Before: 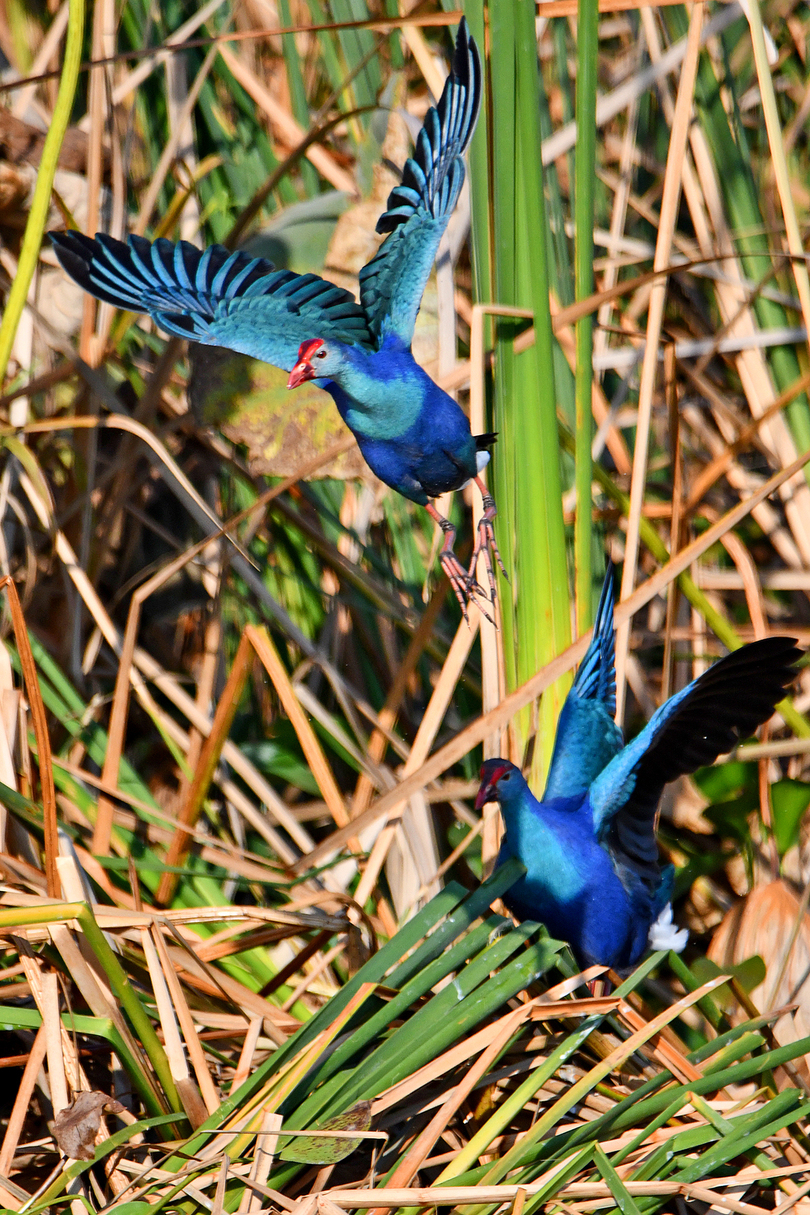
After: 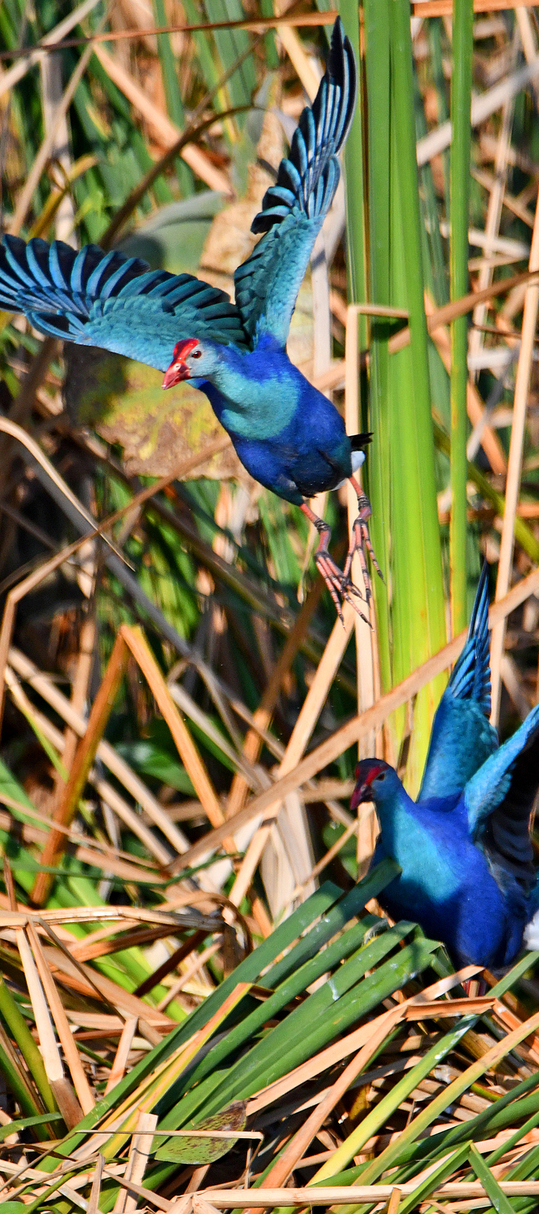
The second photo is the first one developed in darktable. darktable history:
crop and rotate: left 15.554%, right 17.803%
